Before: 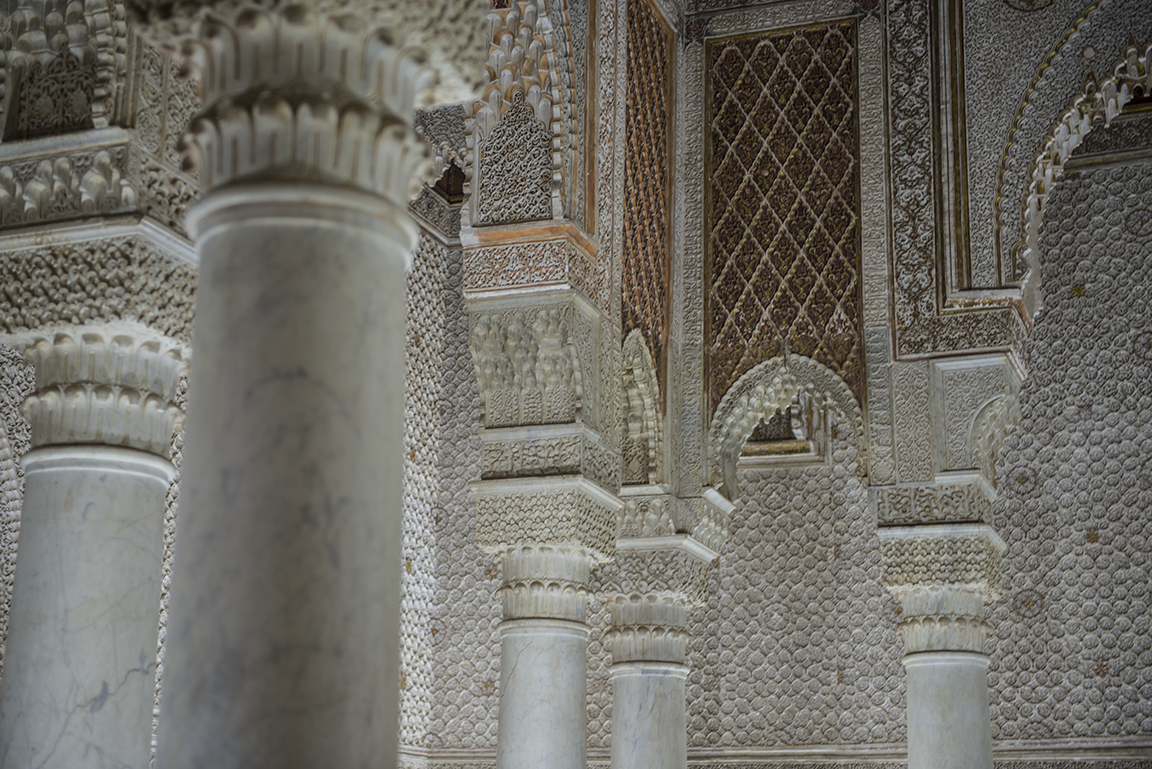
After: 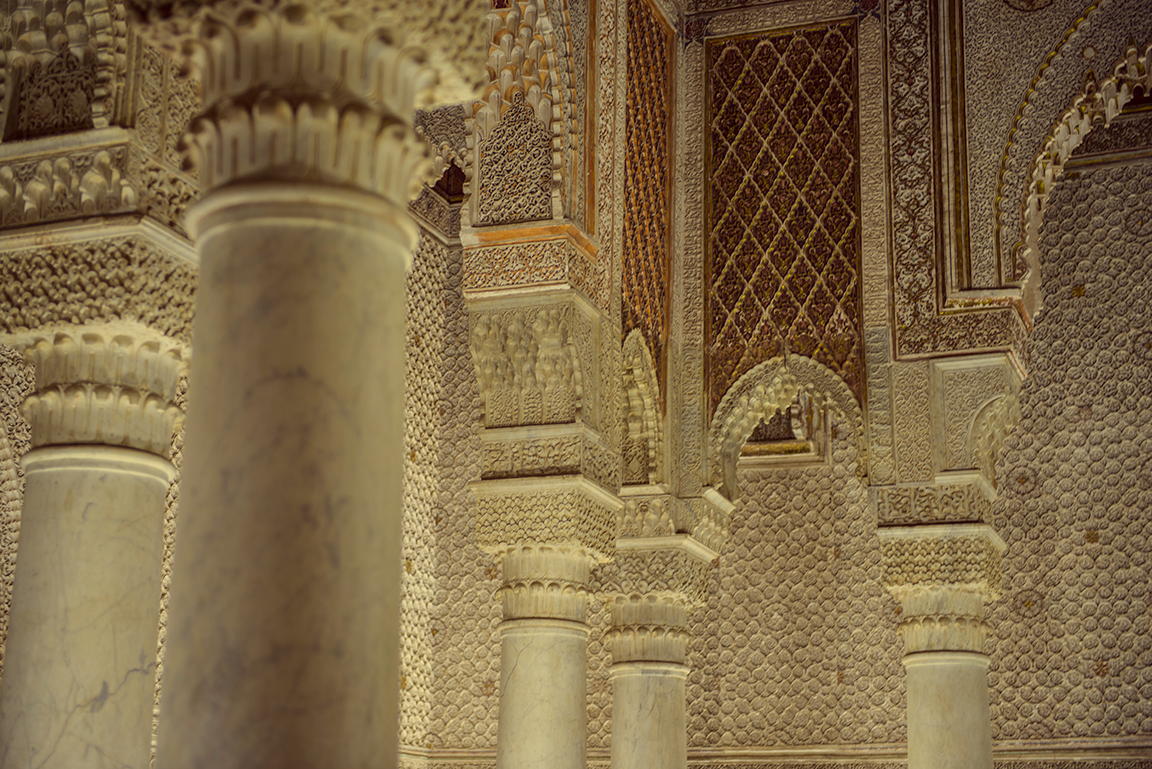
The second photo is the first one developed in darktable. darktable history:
color correction: highlights a* -0.413, highlights b* 39.66, shadows a* 9.72, shadows b* -0.78
